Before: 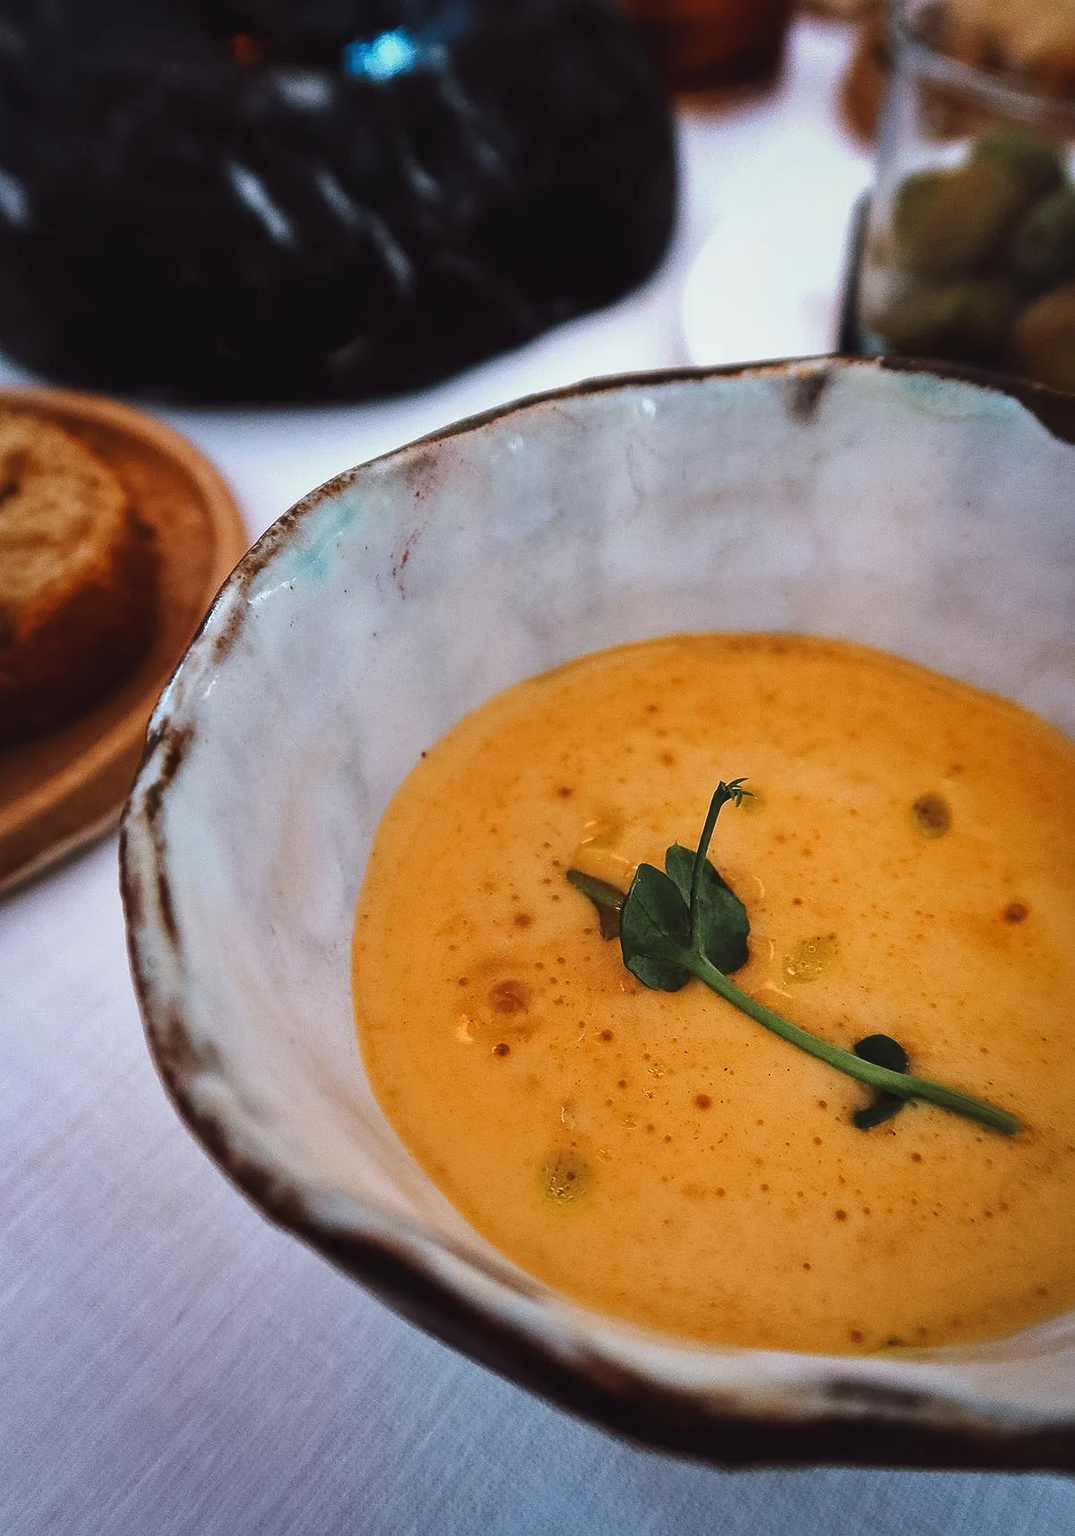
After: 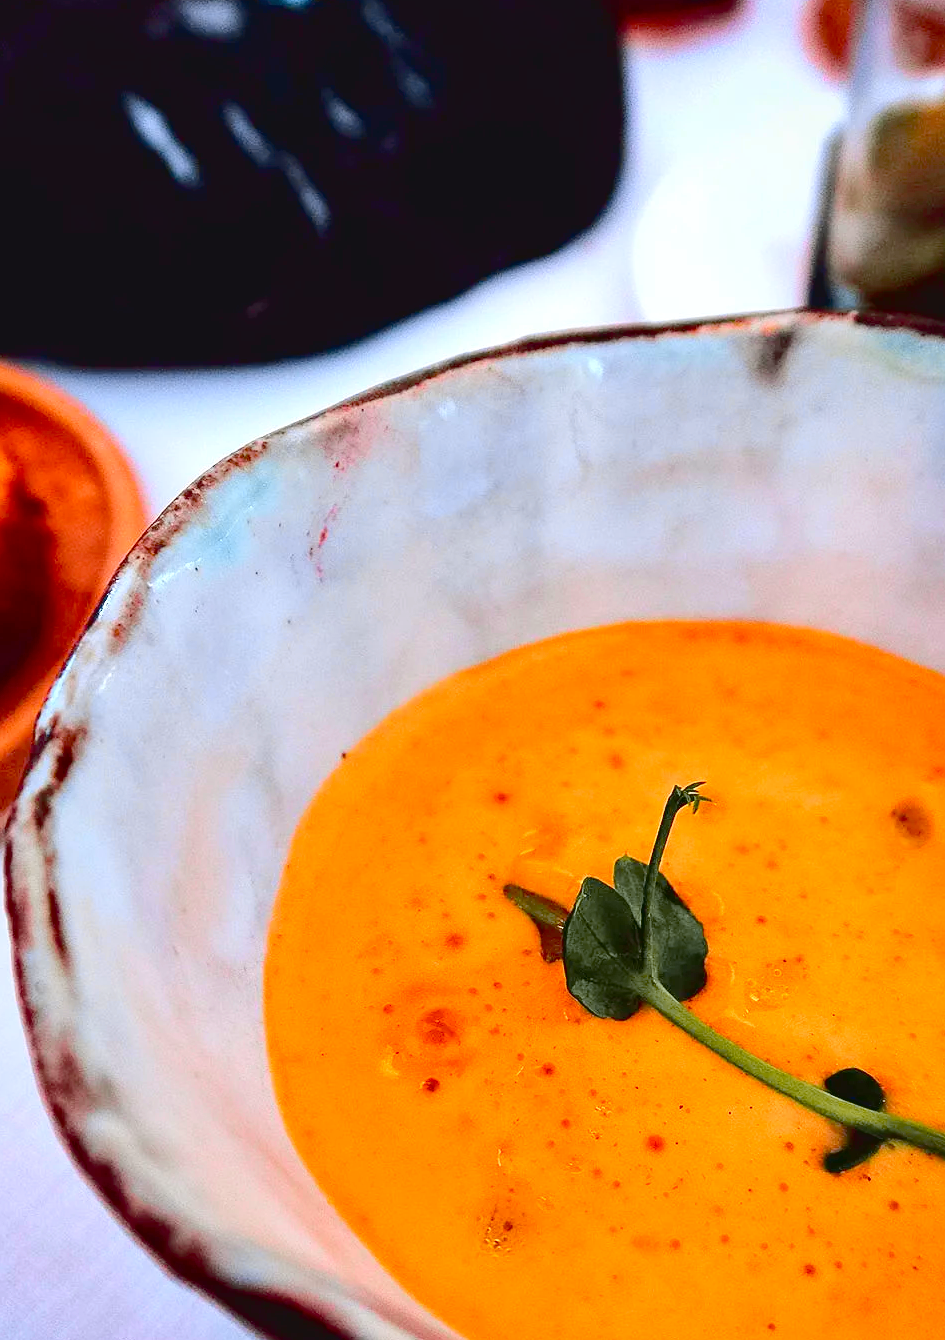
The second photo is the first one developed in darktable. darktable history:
contrast brightness saturation: contrast -0.1, brightness 0.05, saturation 0.08
crop and rotate: left 10.77%, top 5.1%, right 10.41%, bottom 16.76%
exposure: black level correction 0.012, exposure 0.7 EV, compensate exposure bias true, compensate highlight preservation false
tone curve: curves: ch0 [(0, 0) (0.23, 0.189) (0.486, 0.52) (0.822, 0.825) (0.994, 0.955)]; ch1 [(0, 0) (0.226, 0.261) (0.379, 0.442) (0.469, 0.468) (0.495, 0.498) (0.514, 0.509) (0.561, 0.603) (0.59, 0.656) (1, 1)]; ch2 [(0, 0) (0.269, 0.299) (0.459, 0.43) (0.498, 0.5) (0.523, 0.52) (0.586, 0.569) (0.635, 0.617) (0.659, 0.681) (0.718, 0.764) (1, 1)], color space Lab, independent channels, preserve colors none
